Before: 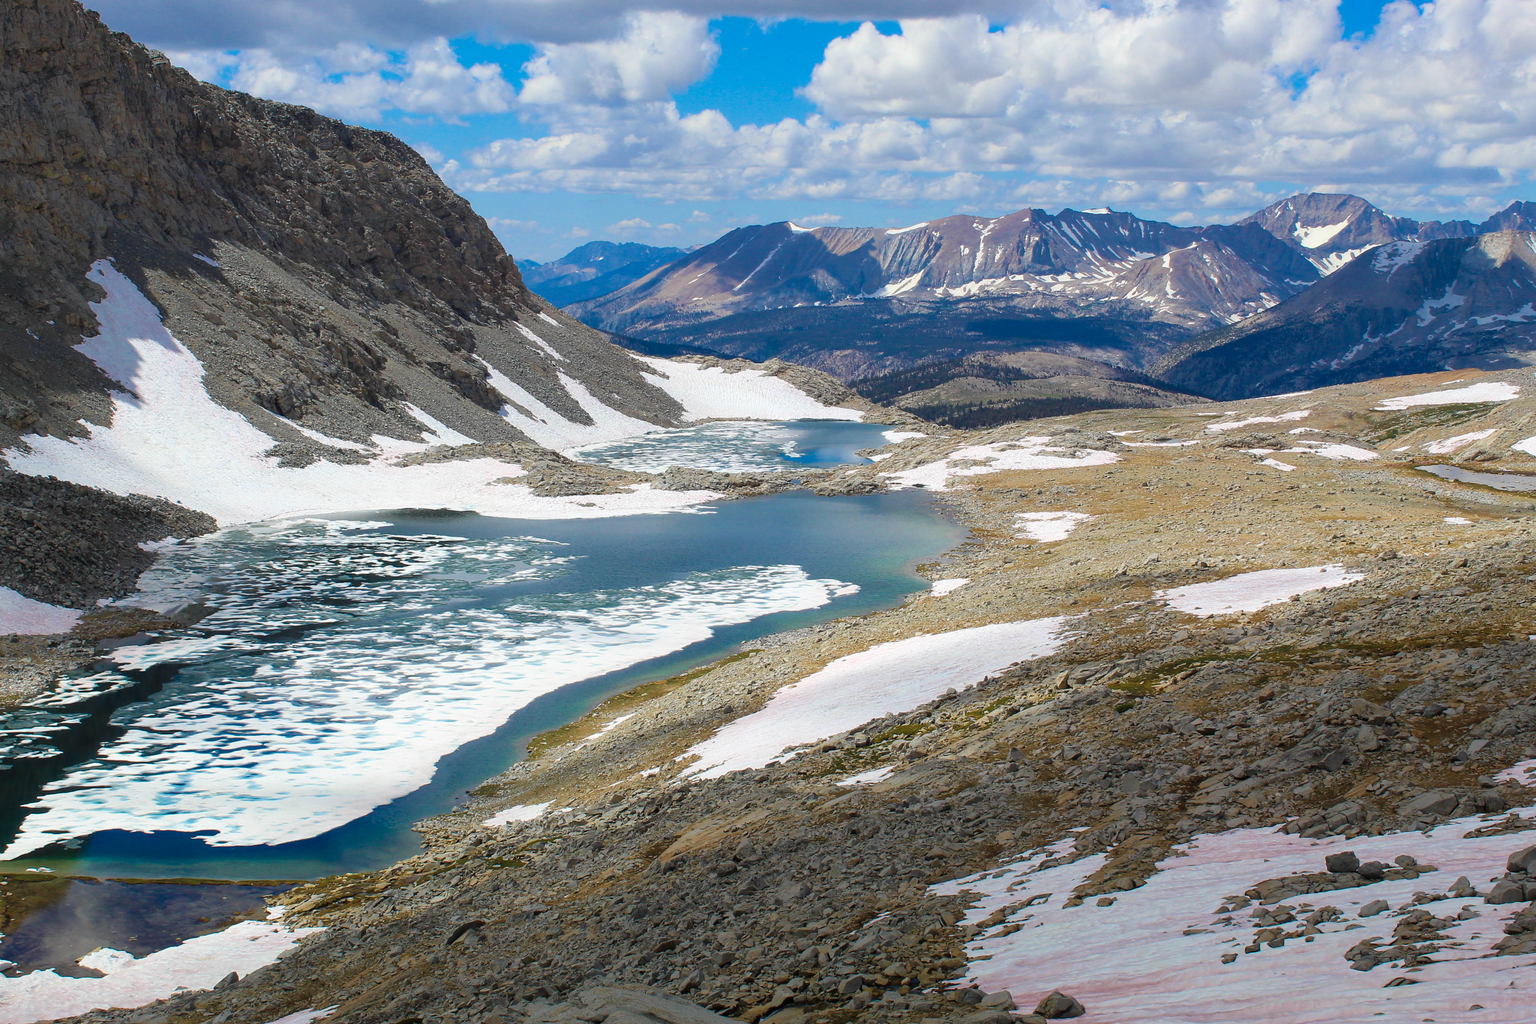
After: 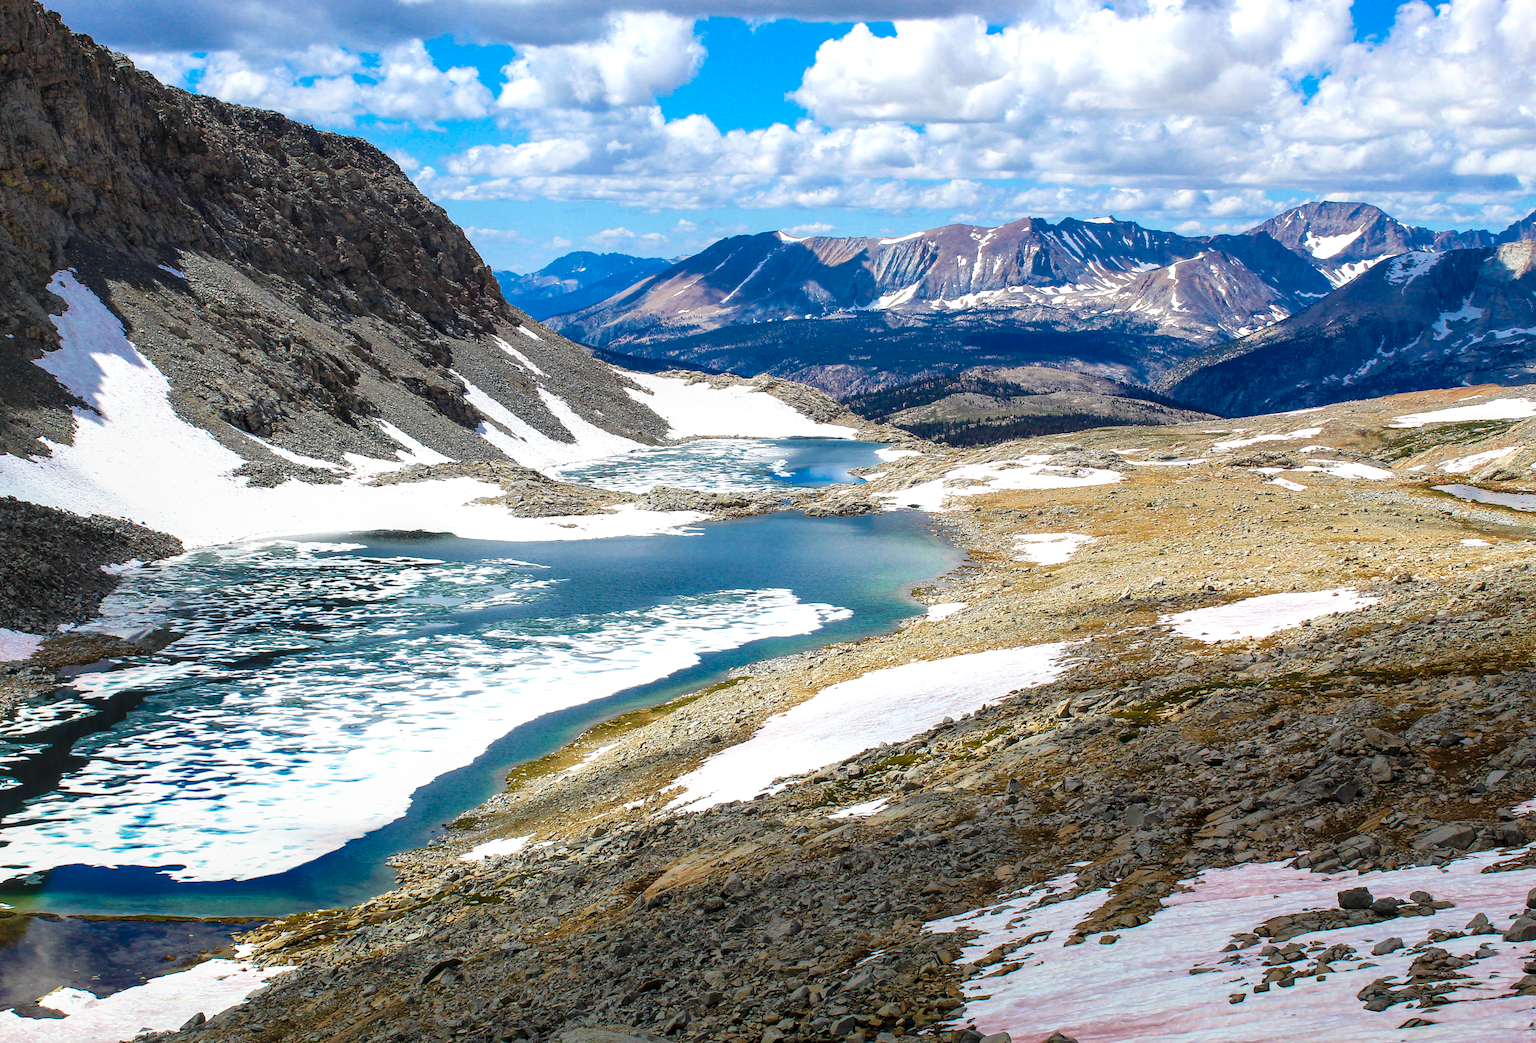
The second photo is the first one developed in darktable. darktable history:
local contrast: on, module defaults
tone curve: curves: ch0 [(0, 0) (0.003, 0.002) (0.011, 0.006) (0.025, 0.014) (0.044, 0.025) (0.069, 0.039) (0.1, 0.056) (0.136, 0.082) (0.177, 0.116) (0.224, 0.163) (0.277, 0.233) (0.335, 0.311) (0.399, 0.396) (0.468, 0.488) (0.543, 0.588) (0.623, 0.695) (0.709, 0.809) (0.801, 0.912) (0.898, 0.997) (1, 1)], preserve colors none
crop and rotate: left 2.706%, right 1.276%, bottom 2.138%
